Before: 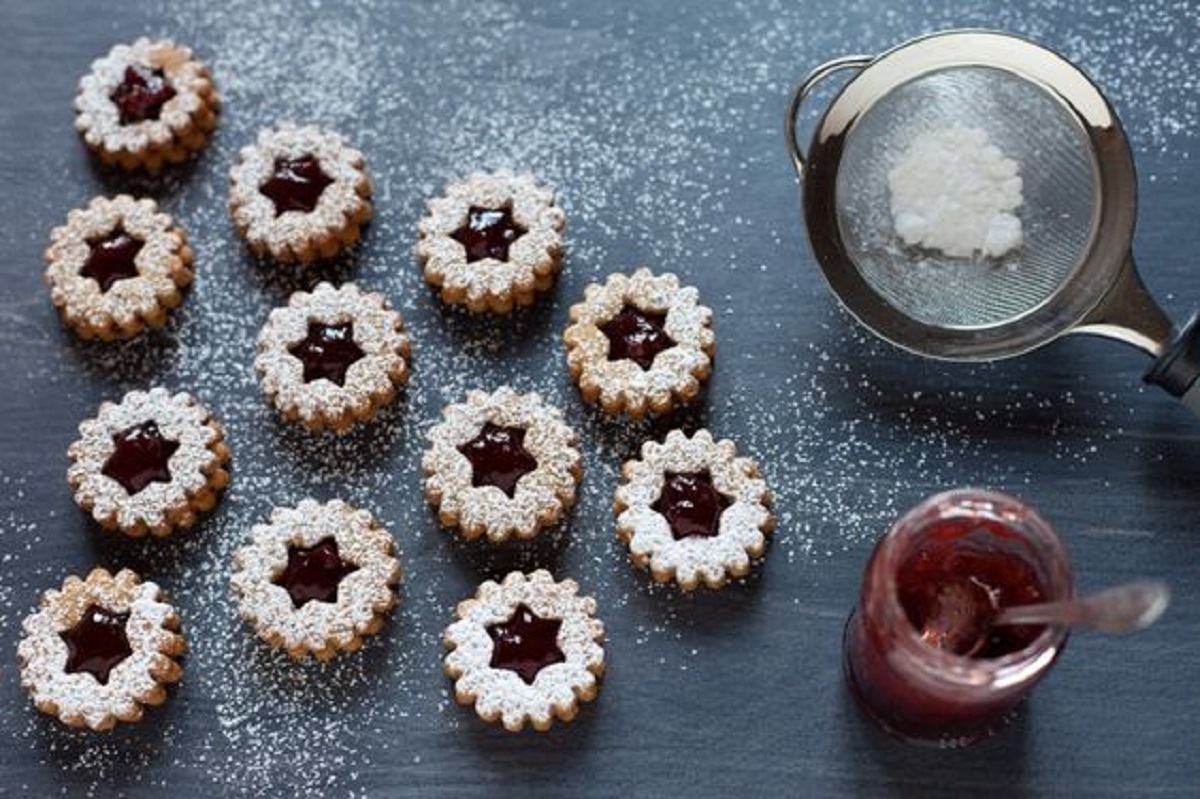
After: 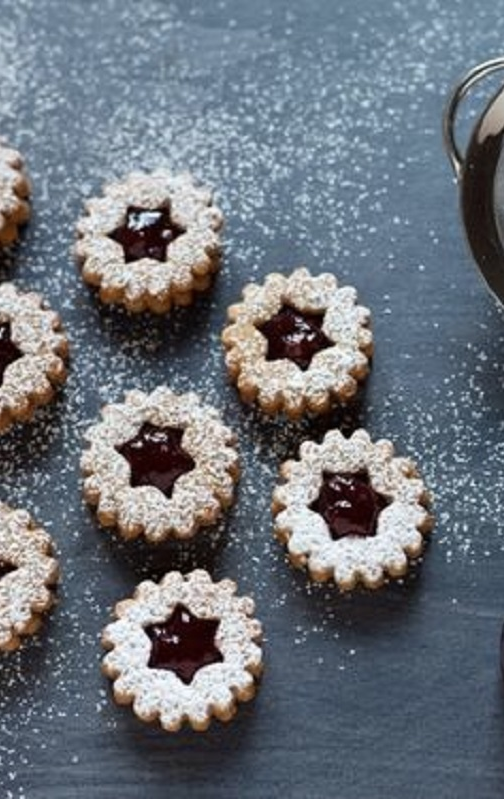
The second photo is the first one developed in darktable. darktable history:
crop: left 28.515%, right 29.465%
contrast brightness saturation: saturation -0.062
